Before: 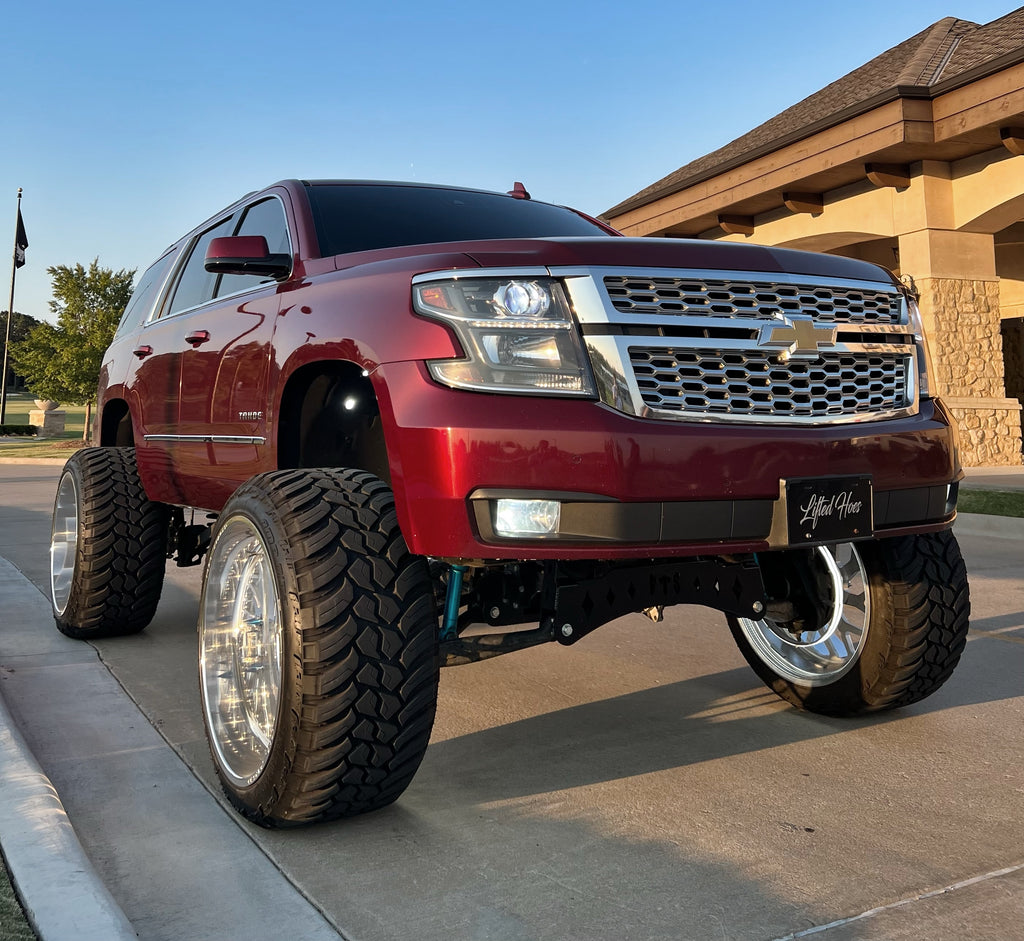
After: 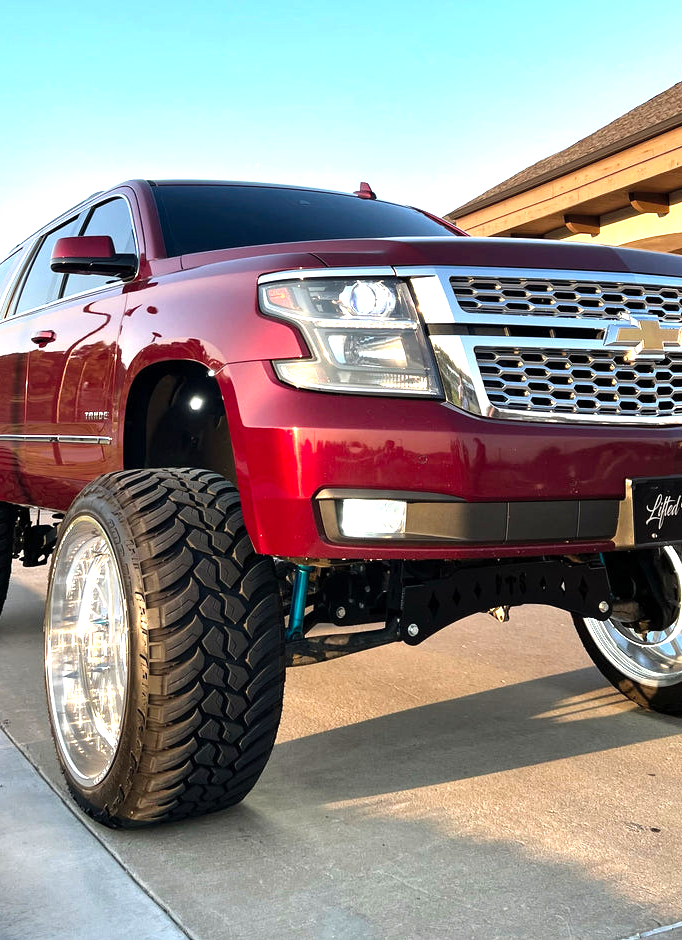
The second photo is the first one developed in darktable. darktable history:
crop and rotate: left 15.055%, right 18.278%
levels: levels [0, 0.352, 0.703]
